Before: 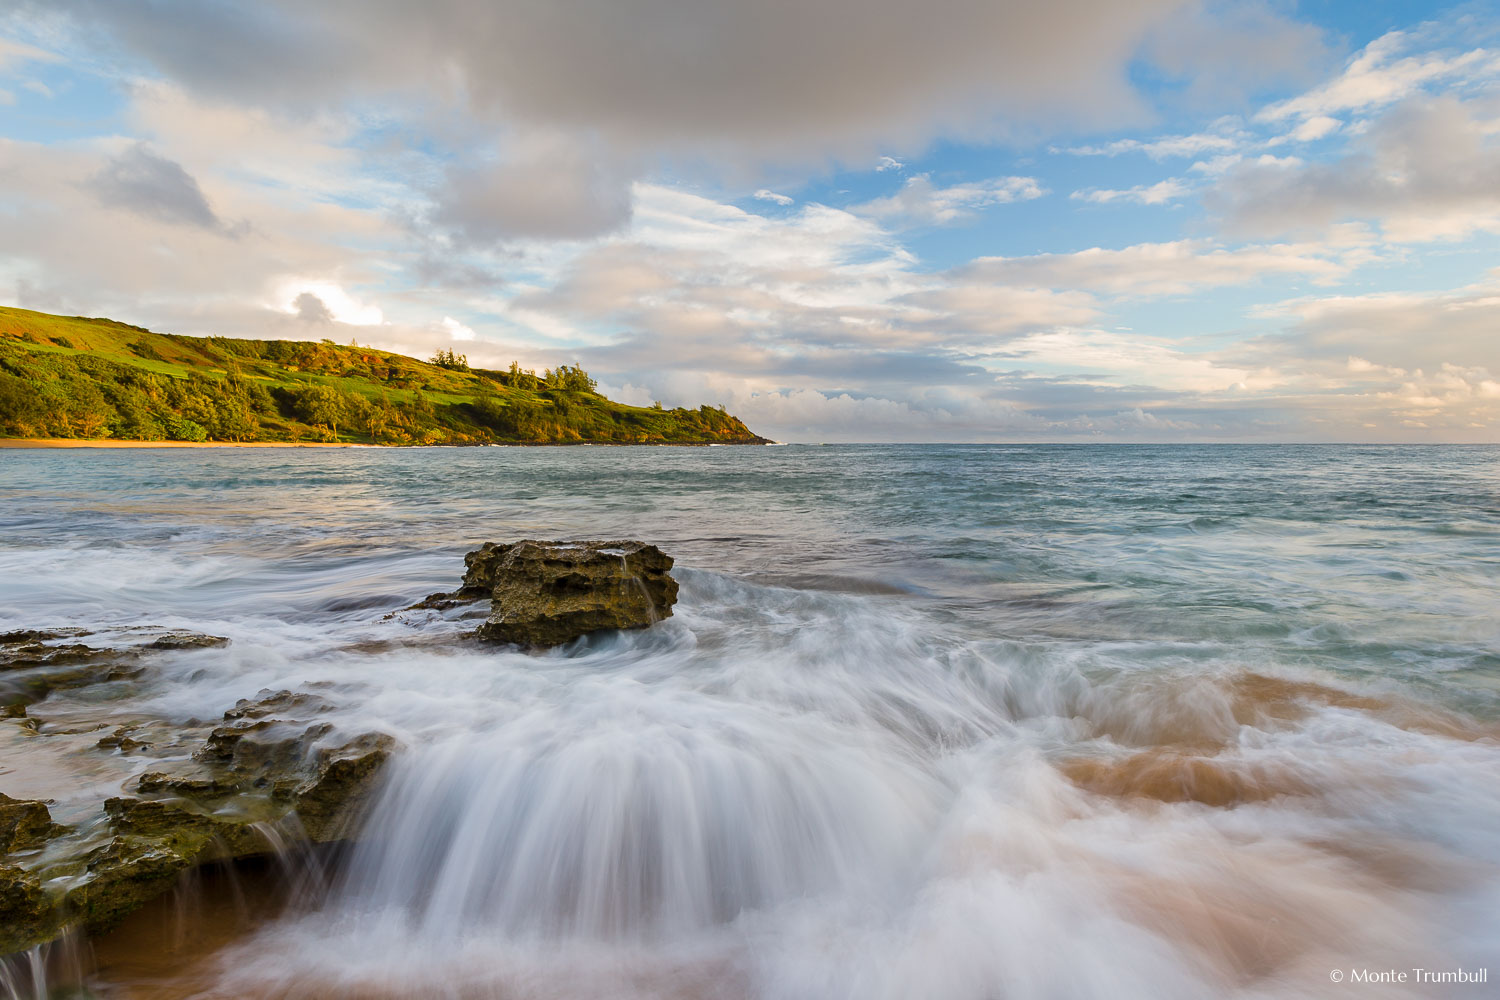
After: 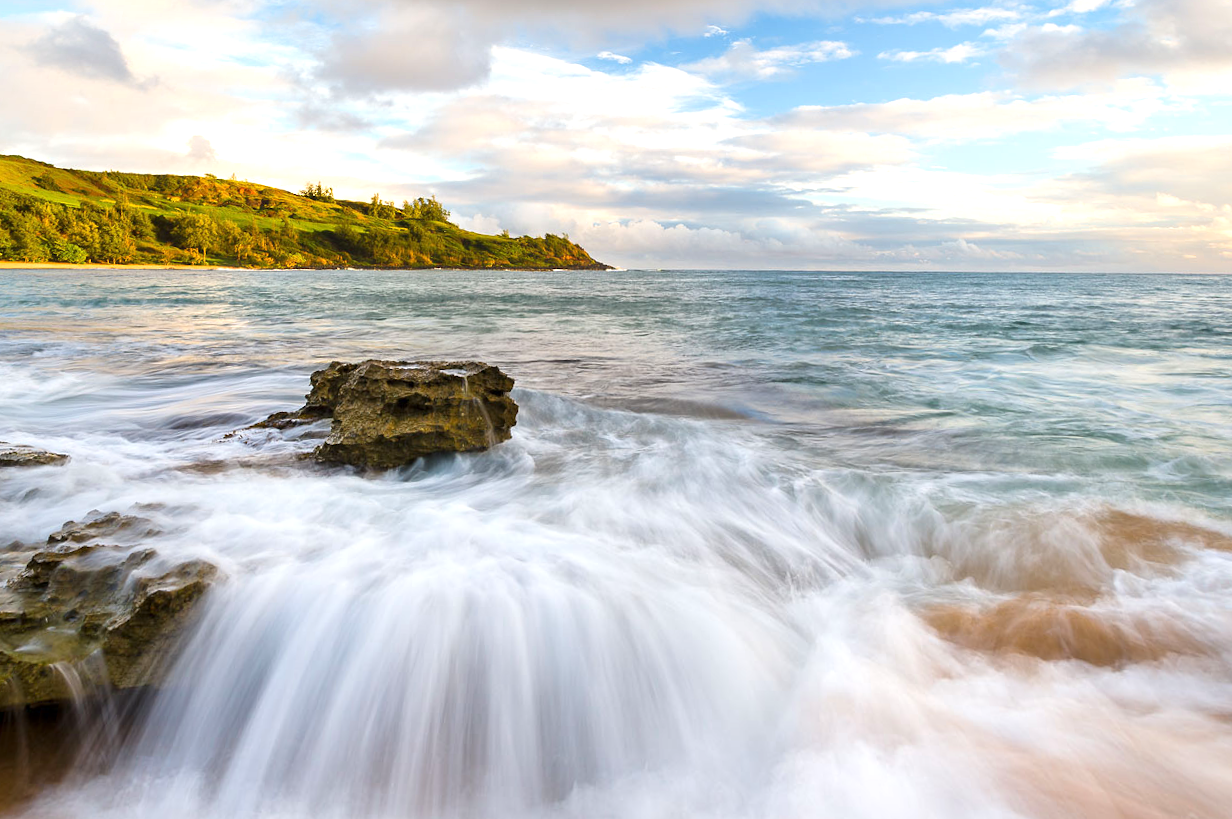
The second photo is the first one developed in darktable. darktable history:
exposure: exposure 0.636 EV, compensate highlight preservation false
rotate and perspective: rotation 0.72°, lens shift (vertical) -0.352, lens shift (horizontal) -0.051, crop left 0.152, crop right 0.859, crop top 0.019, crop bottom 0.964
crop: top 7.625%, bottom 8.027%
